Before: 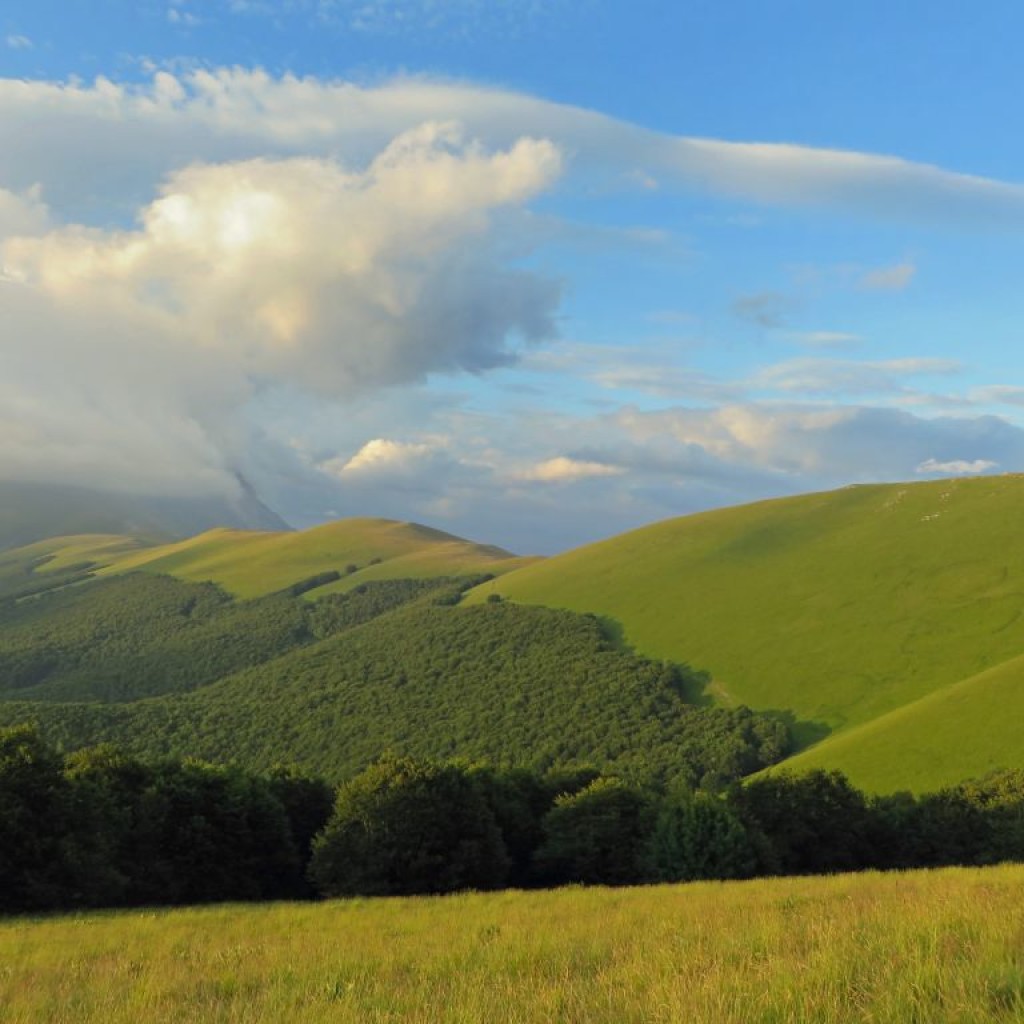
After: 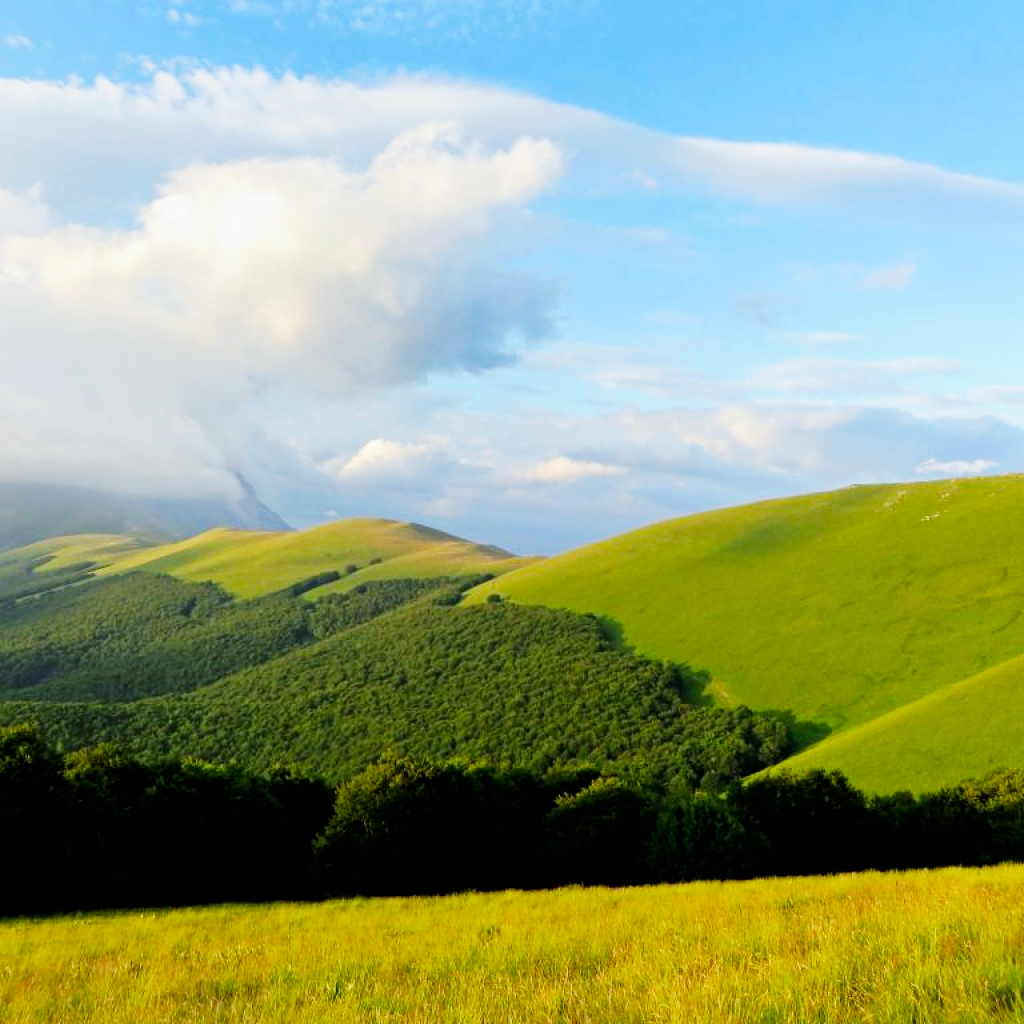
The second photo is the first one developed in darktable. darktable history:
exposure: black level correction 0.011, exposure -0.478 EV, compensate highlight preservation false
base curve: curves: ch0 [(0, 0) (0.007, 0.004) (0.027, 0.03) (0.046, 0.07) (0.207, 0.54) (0.442, 0.872) (0.673, 0.972) (1, 1)], preserve colors none
color calibration: illuminant as shot in camera, x 0.358, y 0.373, temperature 4628.91 K
